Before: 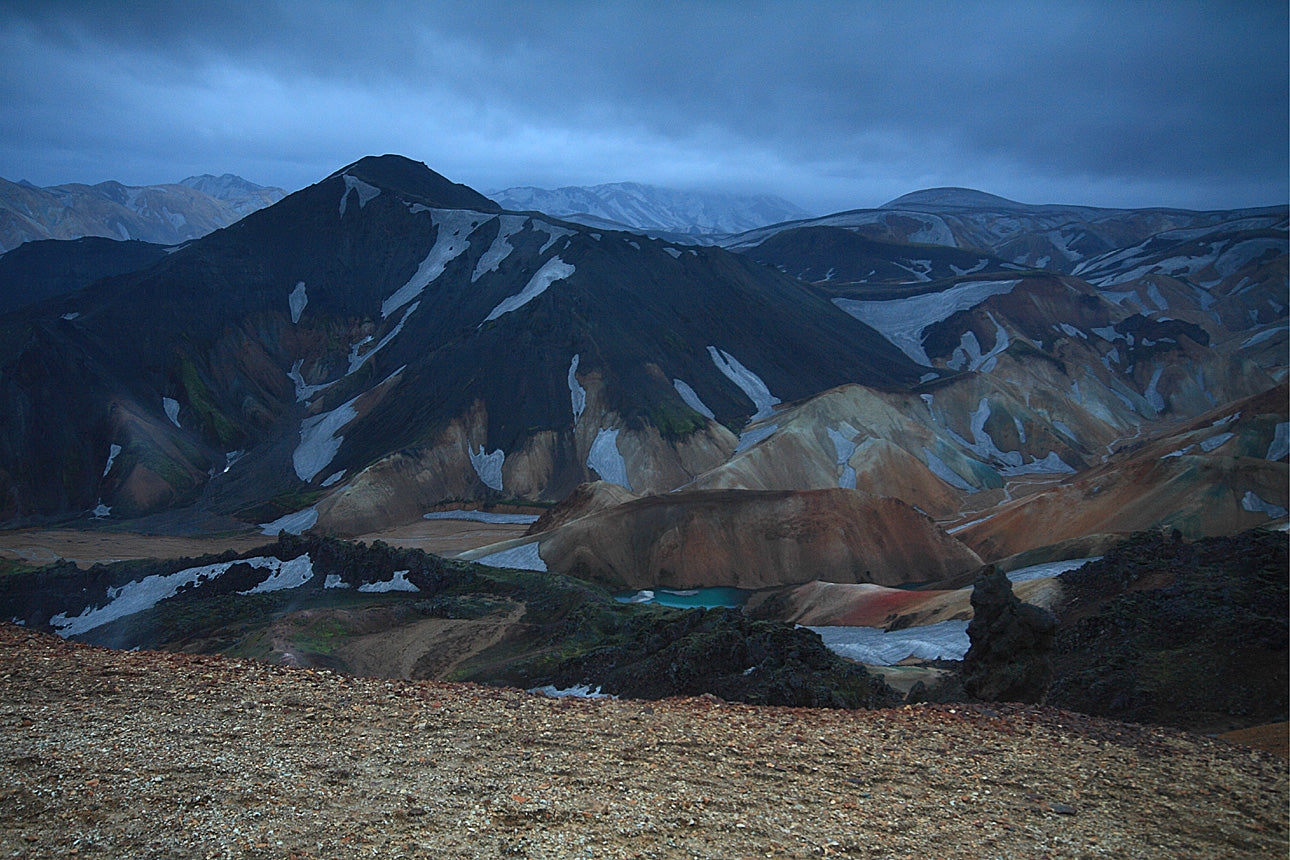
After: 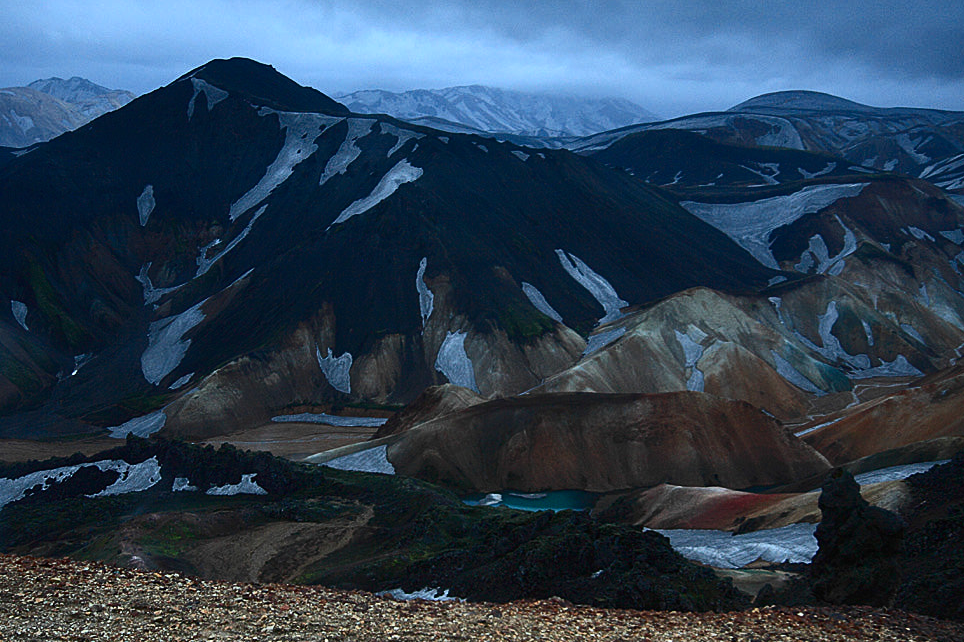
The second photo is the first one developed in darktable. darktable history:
contrast brightness saturation: contrast 0.28
tone equalizer: -8 EV -1.84 EV, -7 EV -1.16 EV, -6 EV -1.62 EV, smoothing diameter 25%, edges refinement/feathering 10, preserve details guided filter
crop and rotate: left 11.831%, top 11.346%, right 13.429%, bottom 13.899%
